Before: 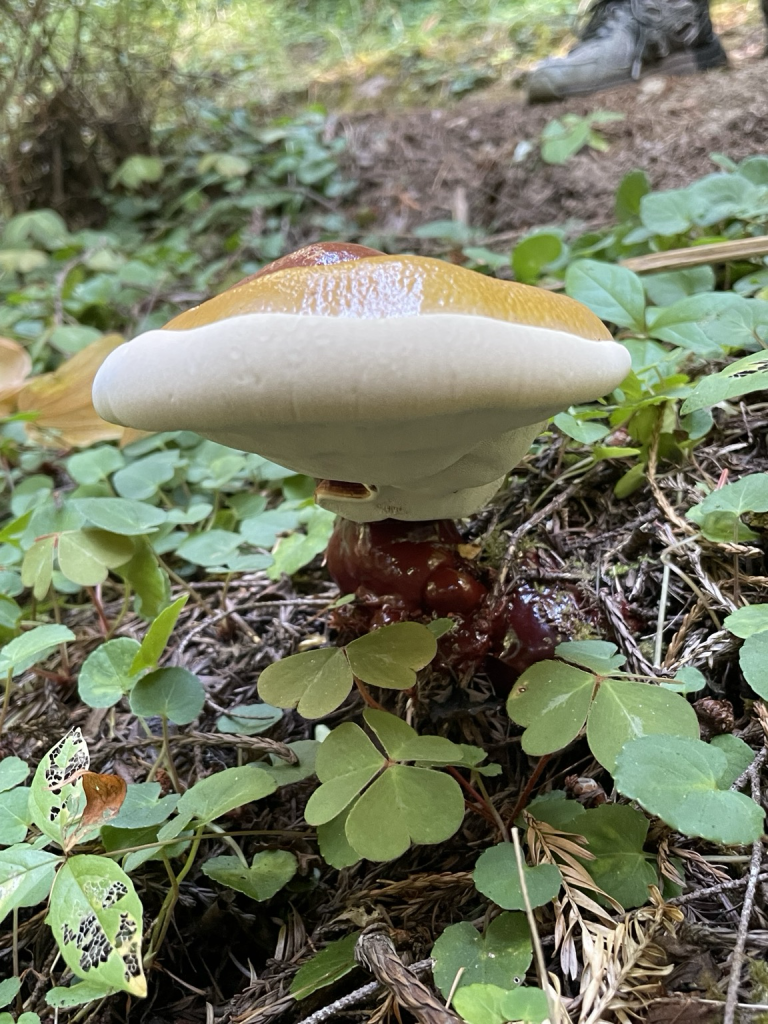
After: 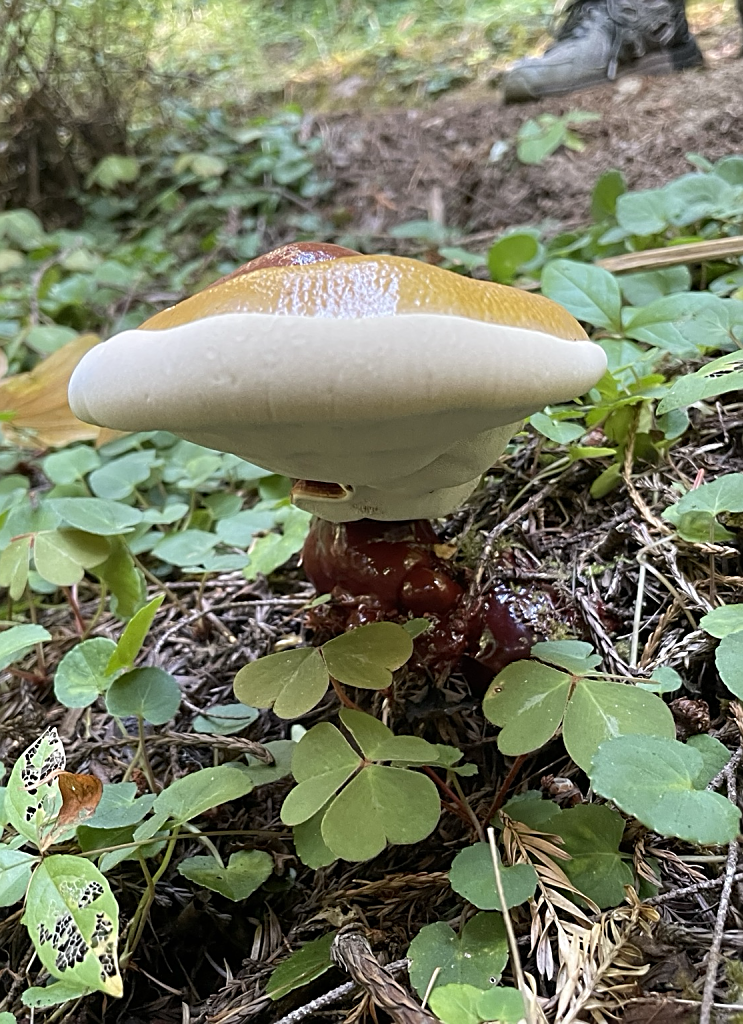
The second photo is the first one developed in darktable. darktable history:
sharpen: on, module defaults
crop and rotate: left 3.238%
